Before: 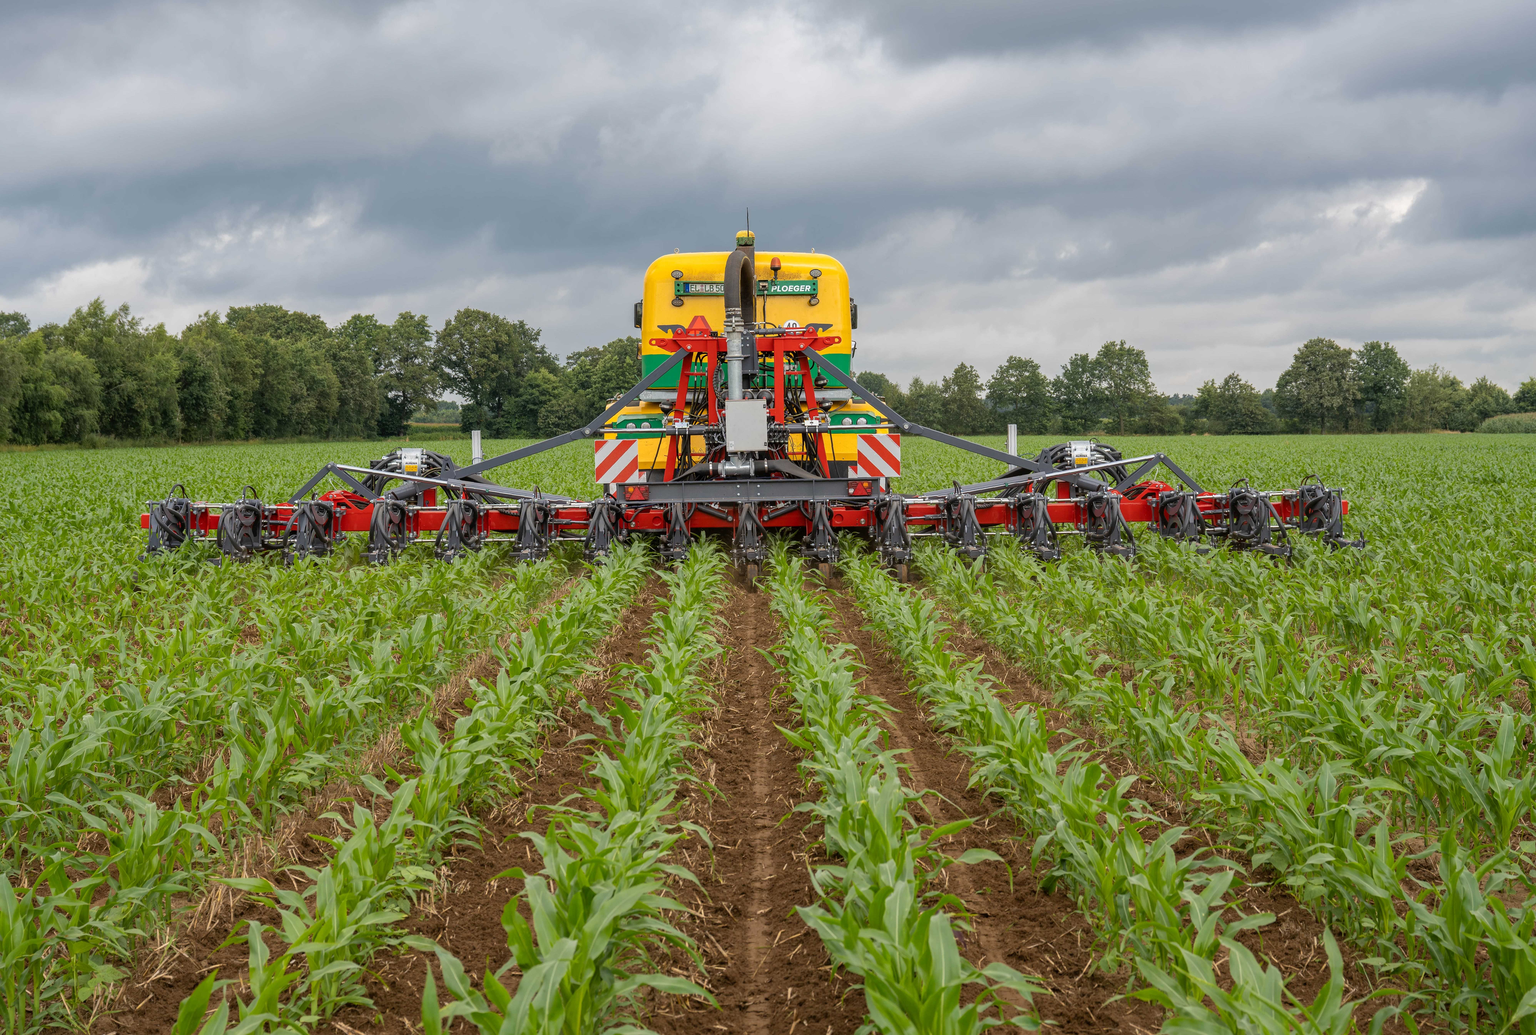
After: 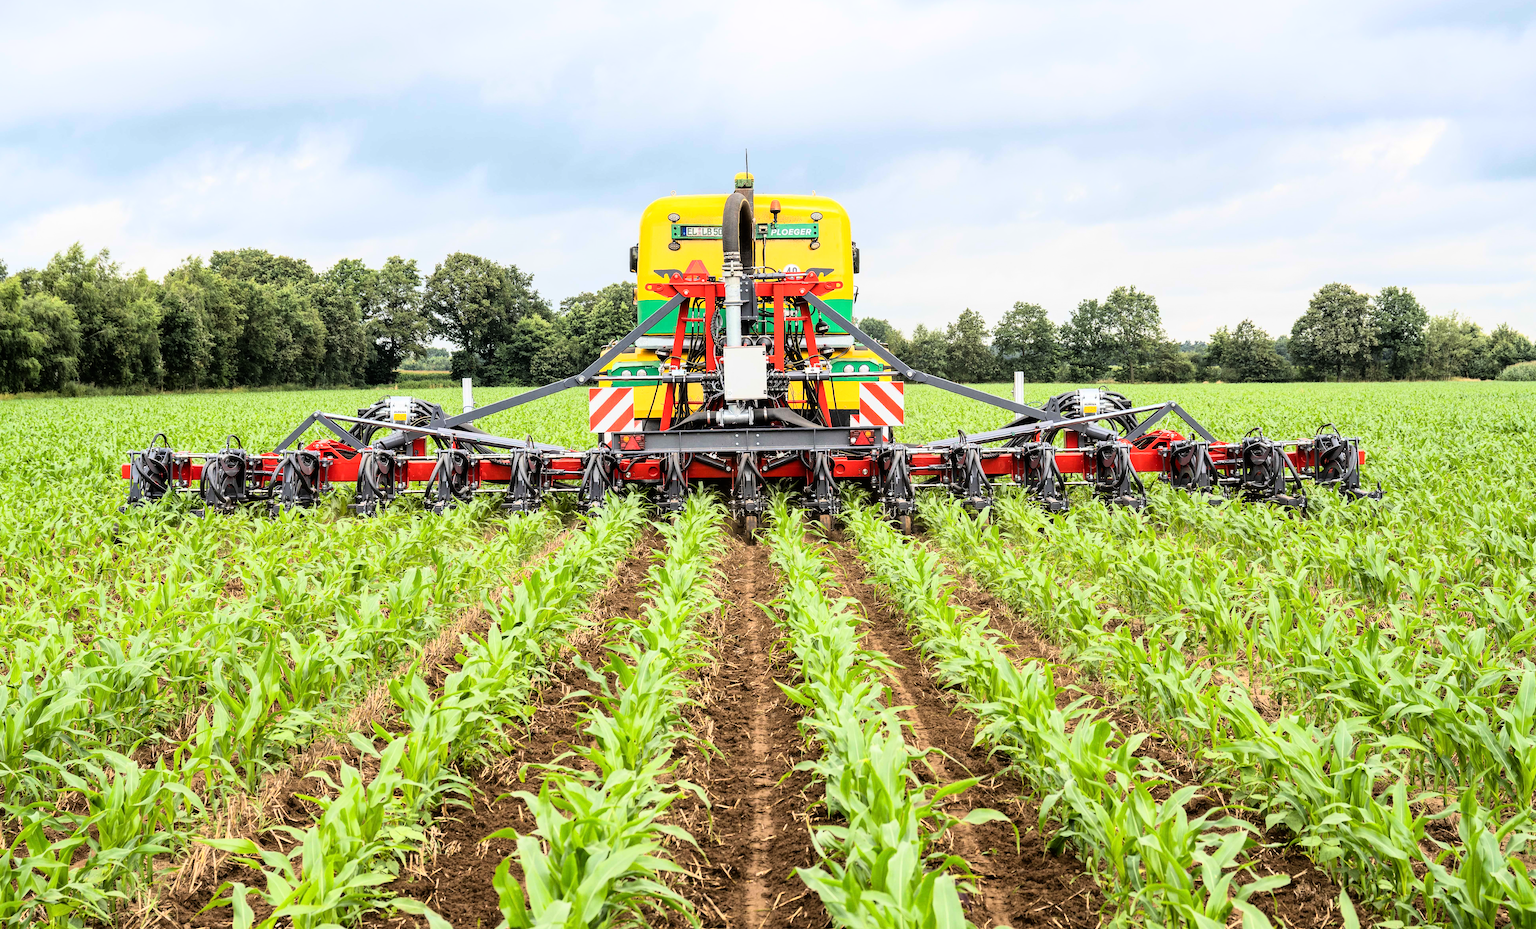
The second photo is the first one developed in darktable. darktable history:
crop: left 1.507%, top 6.147%, right 1.379%, bottom 6.637%
rgb curve: curves: ch0 [(0, 0) (0.21, 0.15) (0.24, 0.21) (0.5, 0.75) (0.75, 0.96) (0.89, 0.99) (1, 1)]; ch1 [(0, 0.02) (0.21, 0.13) (0.25, 0.2) (0.5, 0.67) (0.75, 0.9) (0.89, 0.97) (1, 1)]; ch2 [(0, 0.02) (0.21, 0.13) (0.25, 0.2) (0.5, 0.67) (0.75, 0.9) (0.89, 0.97) (1, 1)], compensate middle gray true
